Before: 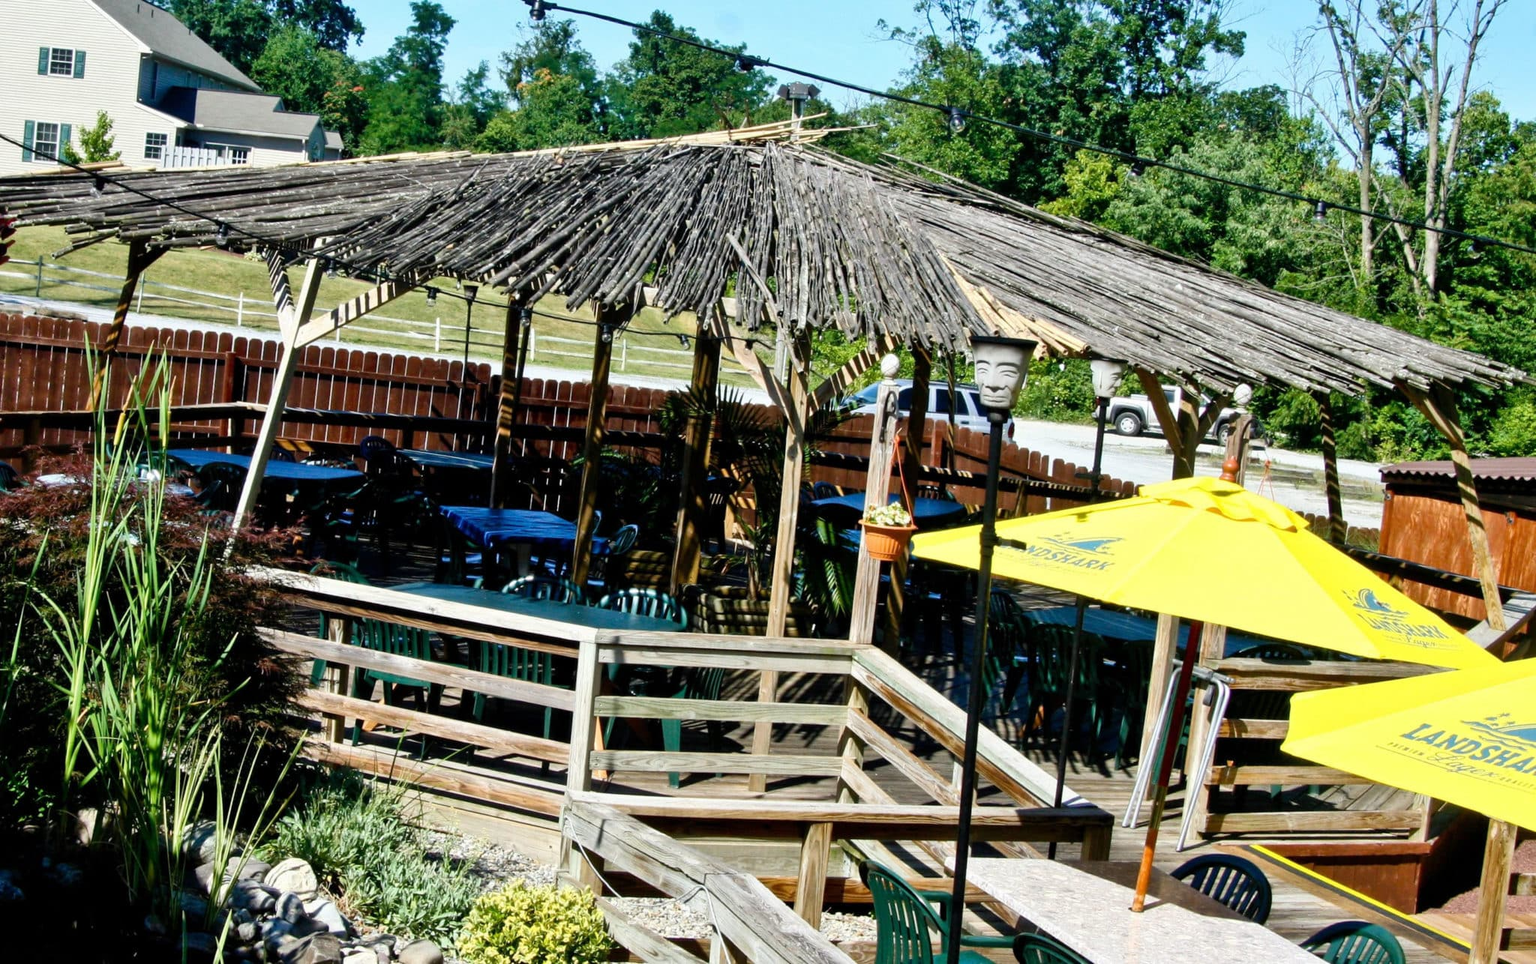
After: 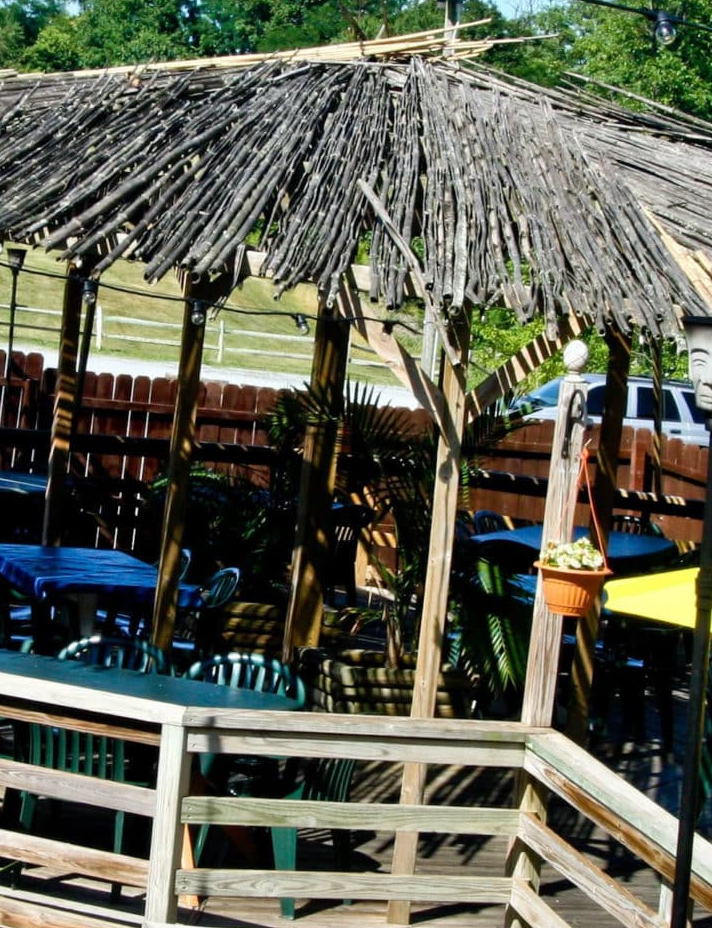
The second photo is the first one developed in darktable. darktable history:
crop and rotate: left 29.855%, top 10.33%, right 35.361%, bottom 17.498%
